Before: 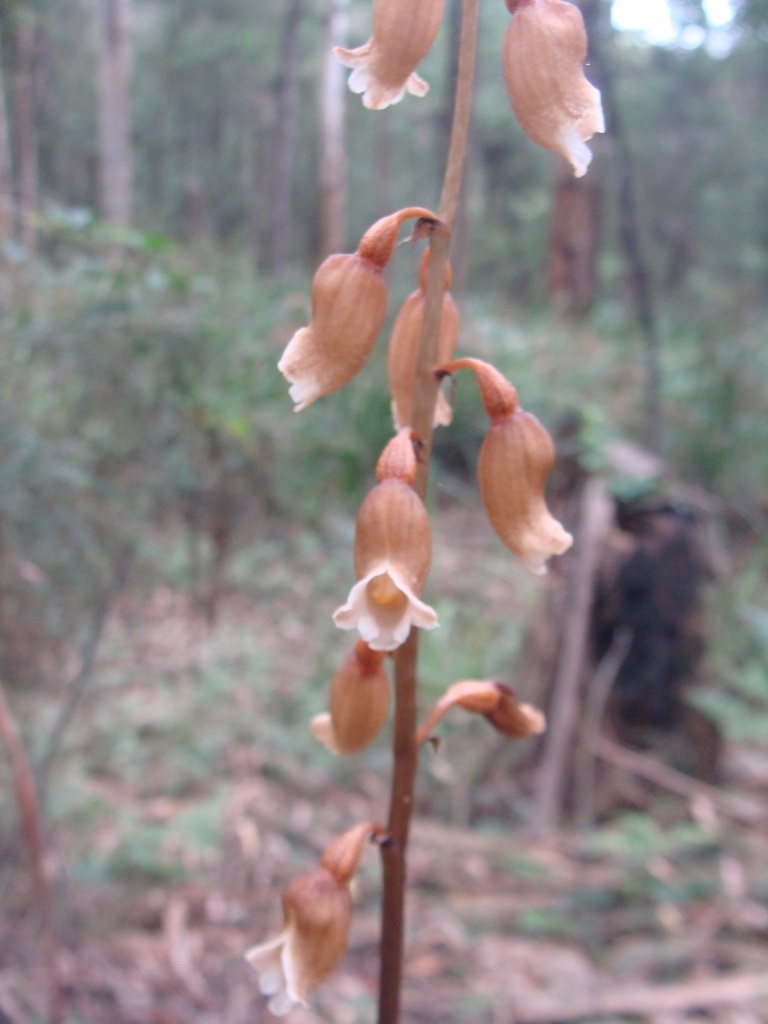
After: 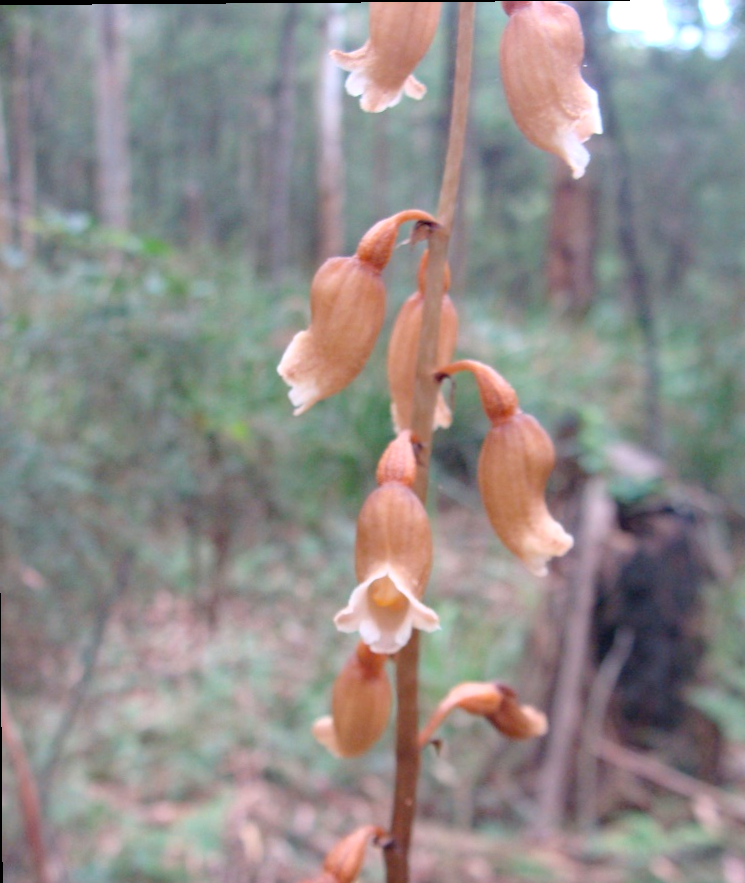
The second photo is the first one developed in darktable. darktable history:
crop and rotate: angle 0.426°, left 0.434%, right 3.453%, bottom 14.181%
contrast brightness saturation: brightness 0.125
haze removal: strength 0.282, distance 0.247, compatibility mode true, adaptive false
